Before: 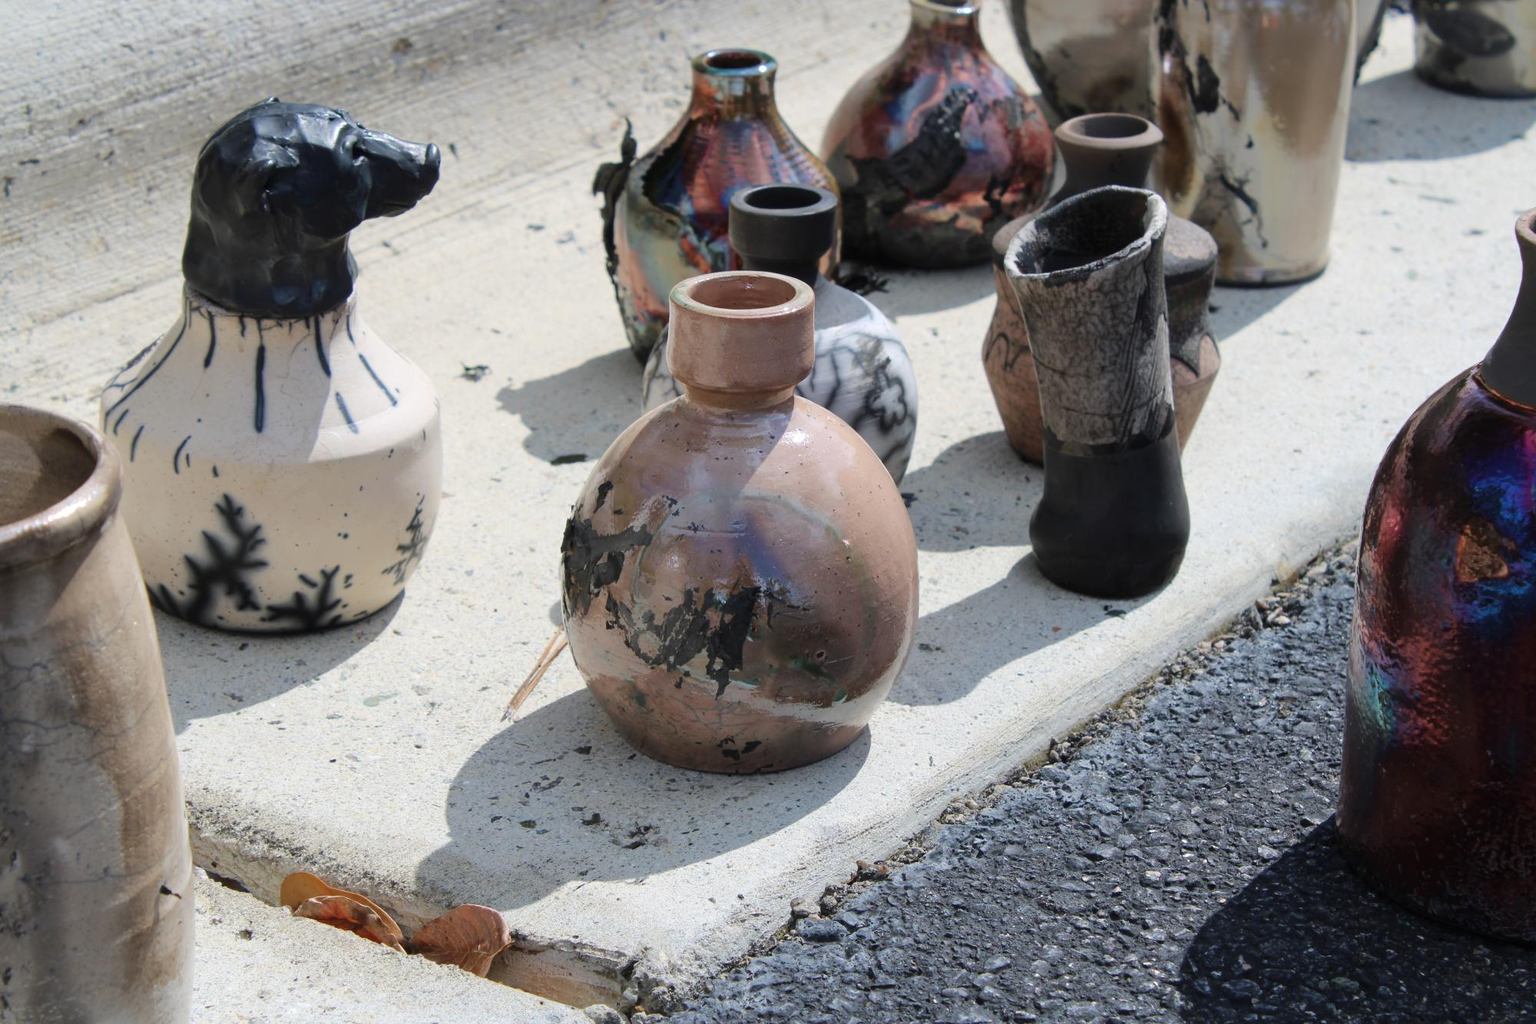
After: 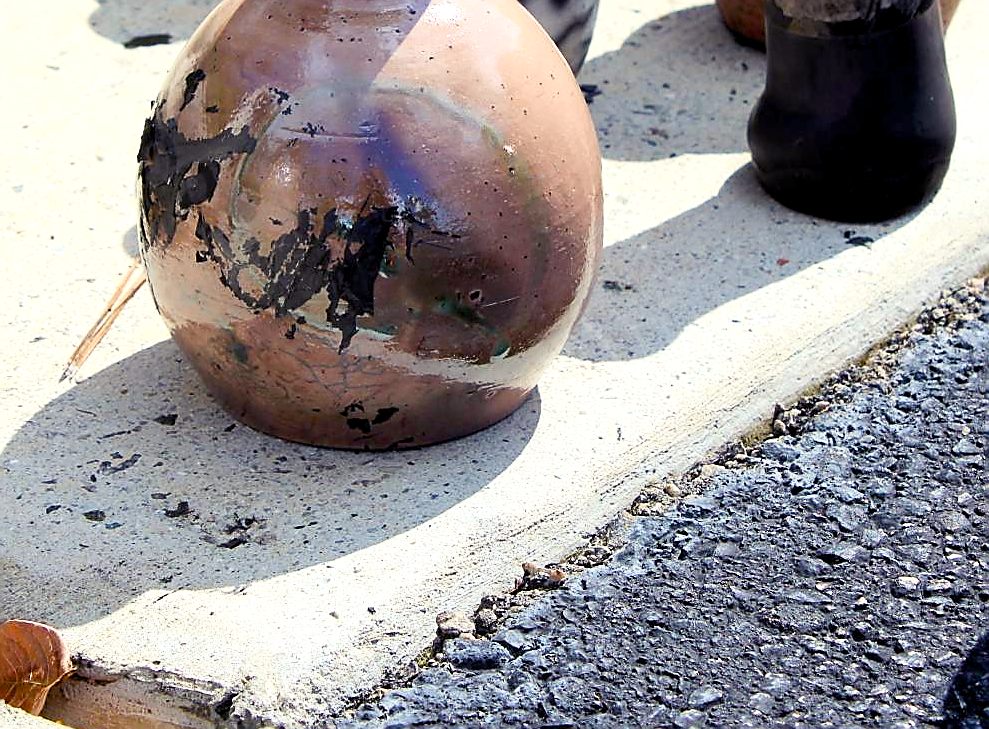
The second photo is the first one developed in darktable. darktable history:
base curve: curves: ch0 [(0, 0) (0.666, 0.806) (1, 1)]
crop: left 29.672%, top 41.786%, right 20.851%, bottom 3.487%
sharpen: radius 1.4, amount 1.25, threshold 0.7
color balance rgb: shadows lift › luminance -21.66%, shadows lift › chroma 6.57%, shadows lift › hue 270°, power › chroma 0.68%, power › hue 60°, highlights gain › luminance 6.08%, highlights gain › chroma 1.33%, highlights gain › hue 90°, global offset › luminance -0.87%, perceptual saturation grading › global saturation 26.86%, perceptual saturation grading › highlights -28.39%, perceptual saturation grading › mid-tones 15.22%, perceptual saturation grading › shadows 33.98%, perceptual brilliance grading › highlights 10%, perceptual brilliance grading › mid-tones 5%
